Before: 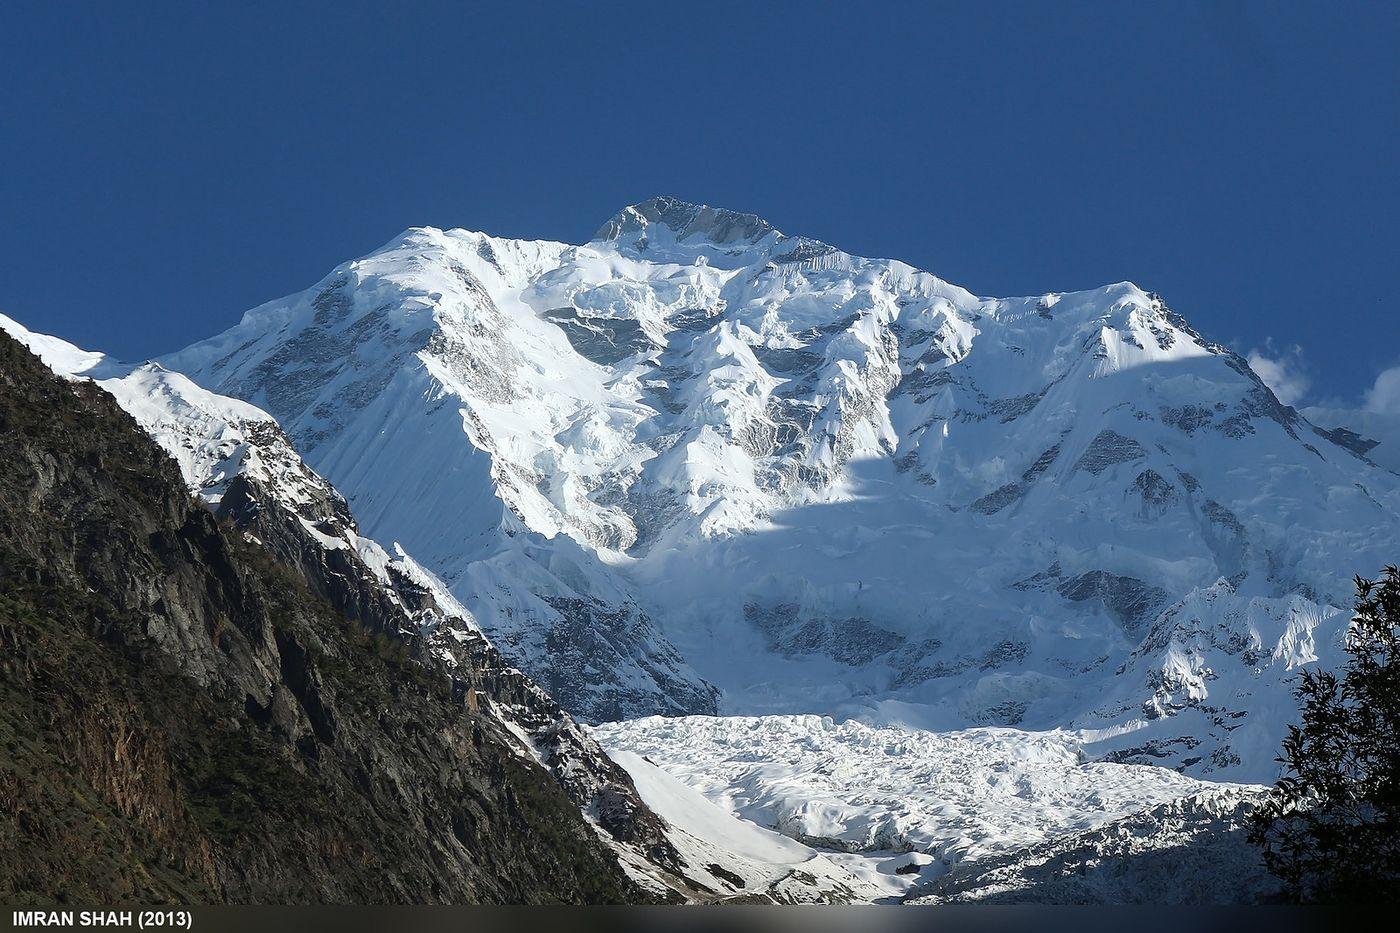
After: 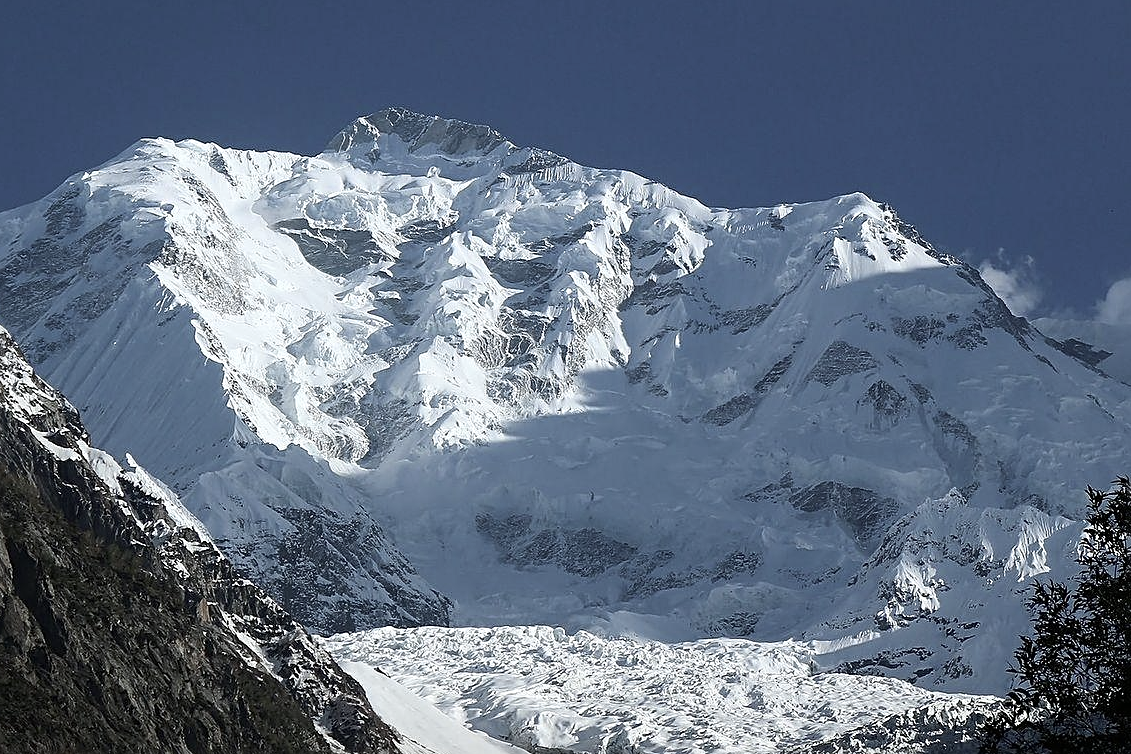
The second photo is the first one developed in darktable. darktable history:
crop: left 19.159%, top 9.58%, bottom 9.58%
contrast brightness saturation: contrast 0.1, saturation -0.36
white balance: red 0.982, blue 1.018
sharpen: on, module defaults
